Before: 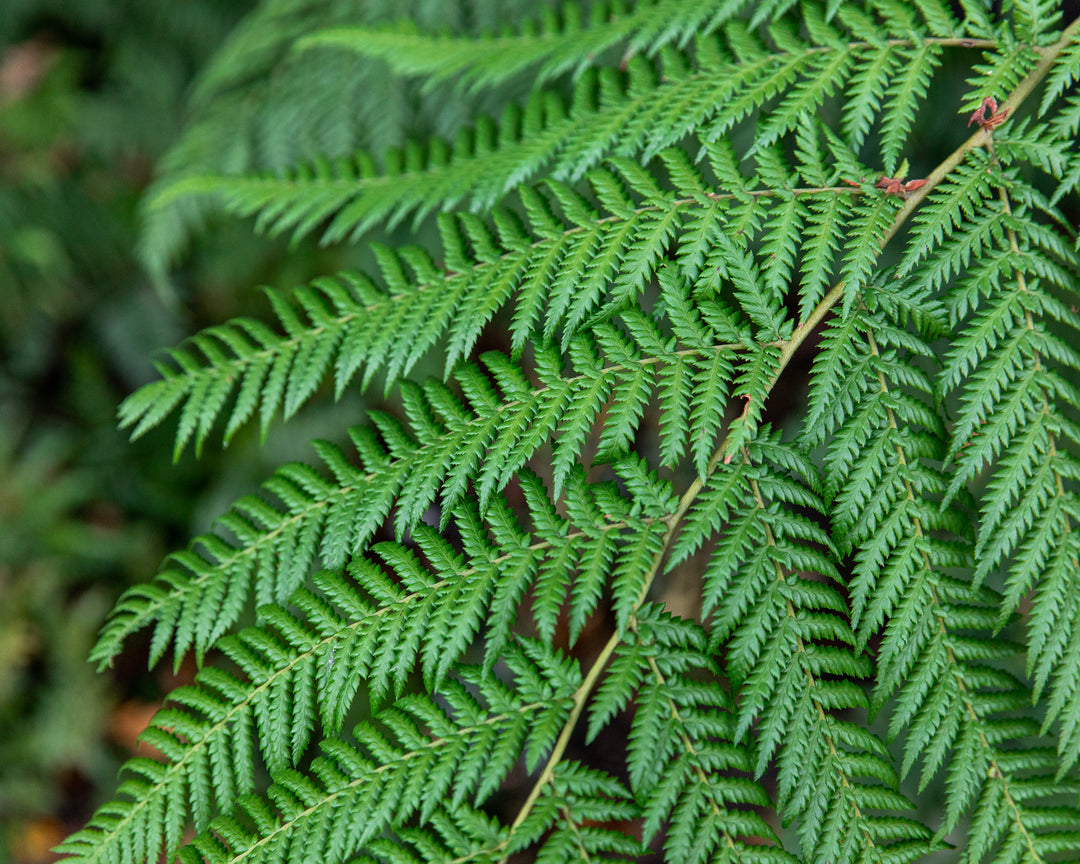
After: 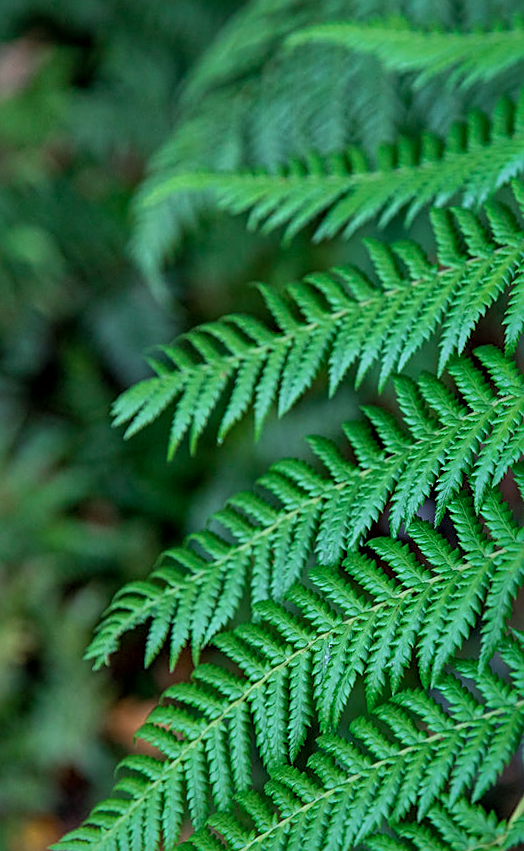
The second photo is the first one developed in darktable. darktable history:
color calibration: illuminant F (fluorescent), F source F9 (Cool White Deluxe 4150 K) – high CRI, x 0.374, y 0.373, temperature 4158.34 K
crop and rotate: left 0%, top 0%, right 50.845%
white balance: red 0.984, blue 1.059
sharpen: on, module defaults
rotate and perspective: rotation -0.45°, automatic cropping original format, crop left 0.008, crop right 0.992, crop top 0.012, crop bottom 0.988
local contrast: mode bilateral grid, contrast 25, coarseness 50, detail 123%, midtone range 0.2
color balance rgb: global vibrance 10%
shadows and highlights: shadows 40, highlights -60
